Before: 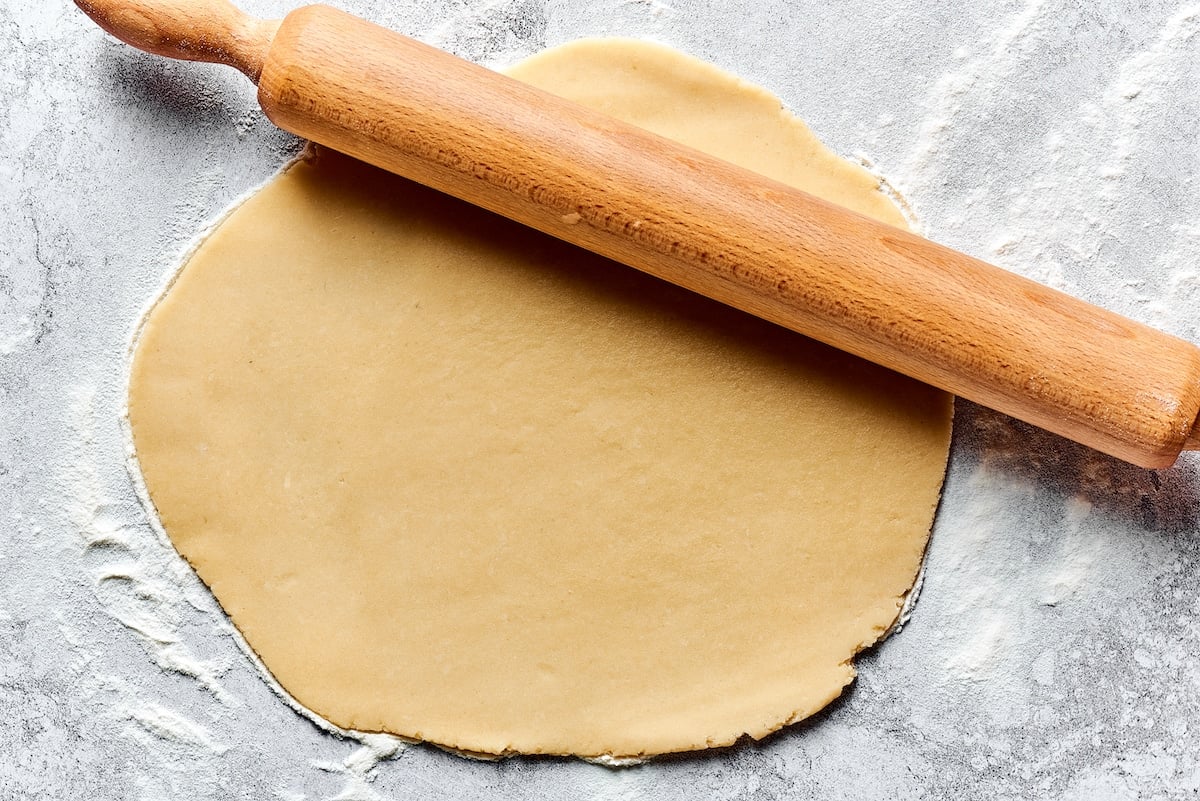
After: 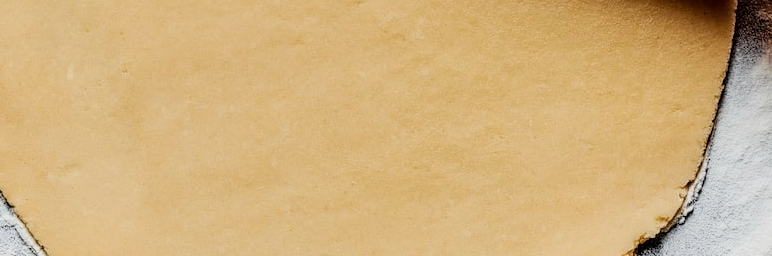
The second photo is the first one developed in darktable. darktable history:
local contrast: on, module defaults
crop: left 18.091%, top 51.13%, right 17.525%, bottom 16.85%
tone equalizer: on, module defaults
filmic rgb: threshold 3 EV, hardness 4.17, latitude 50%, contrast 1.1, preserve chrominance max RGB, color science v6 (2022), contrast in shadows safe, contrast in highlights safe, enable highlight reconstruction true
